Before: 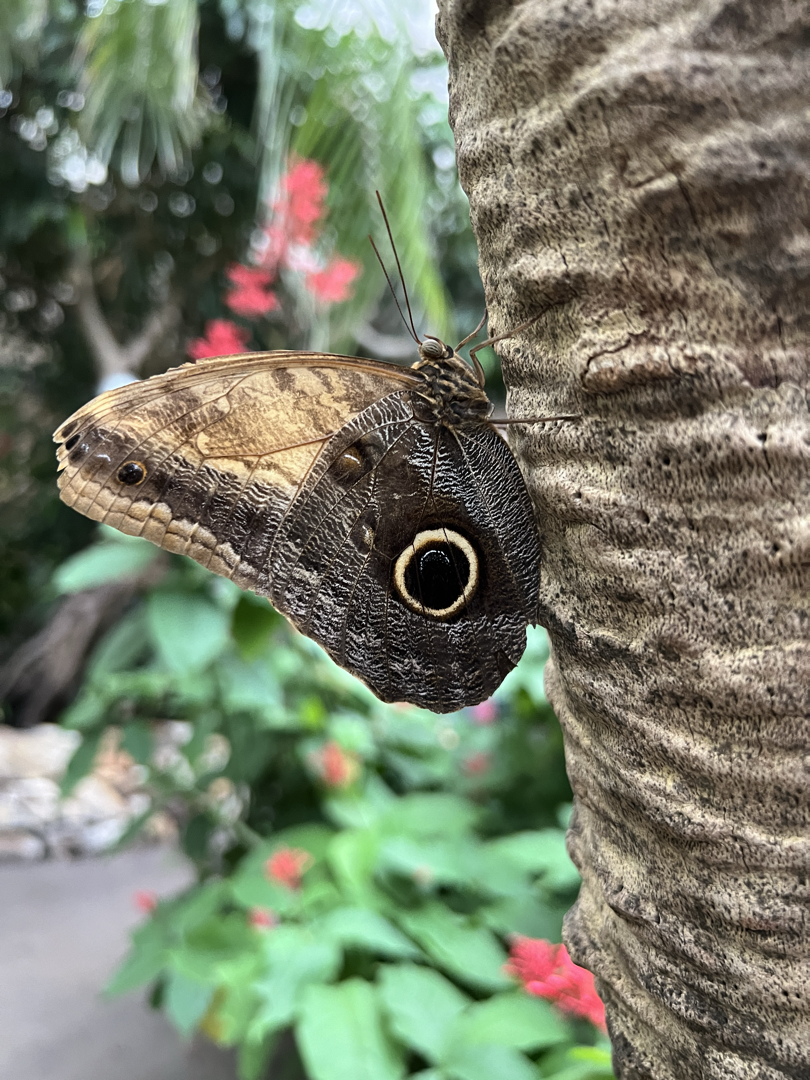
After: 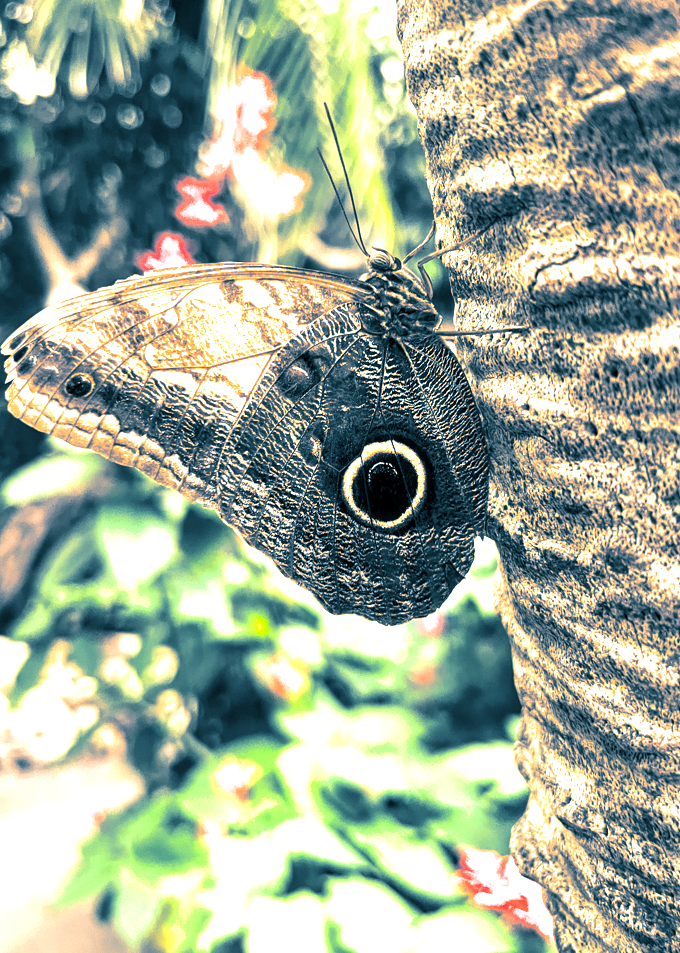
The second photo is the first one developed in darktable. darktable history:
exposure: black level correction 0.001, exposure 1.3 EV, compensate highlight preservation false
white balance: red 1.138, green 0.996, blue 0.812
local contrast: on, module defaults
split-toning: shadows › hue 212.4°, balance -70
crop: left 6.446%, top 8.188%, right 9.538%, bottom 3.548%
